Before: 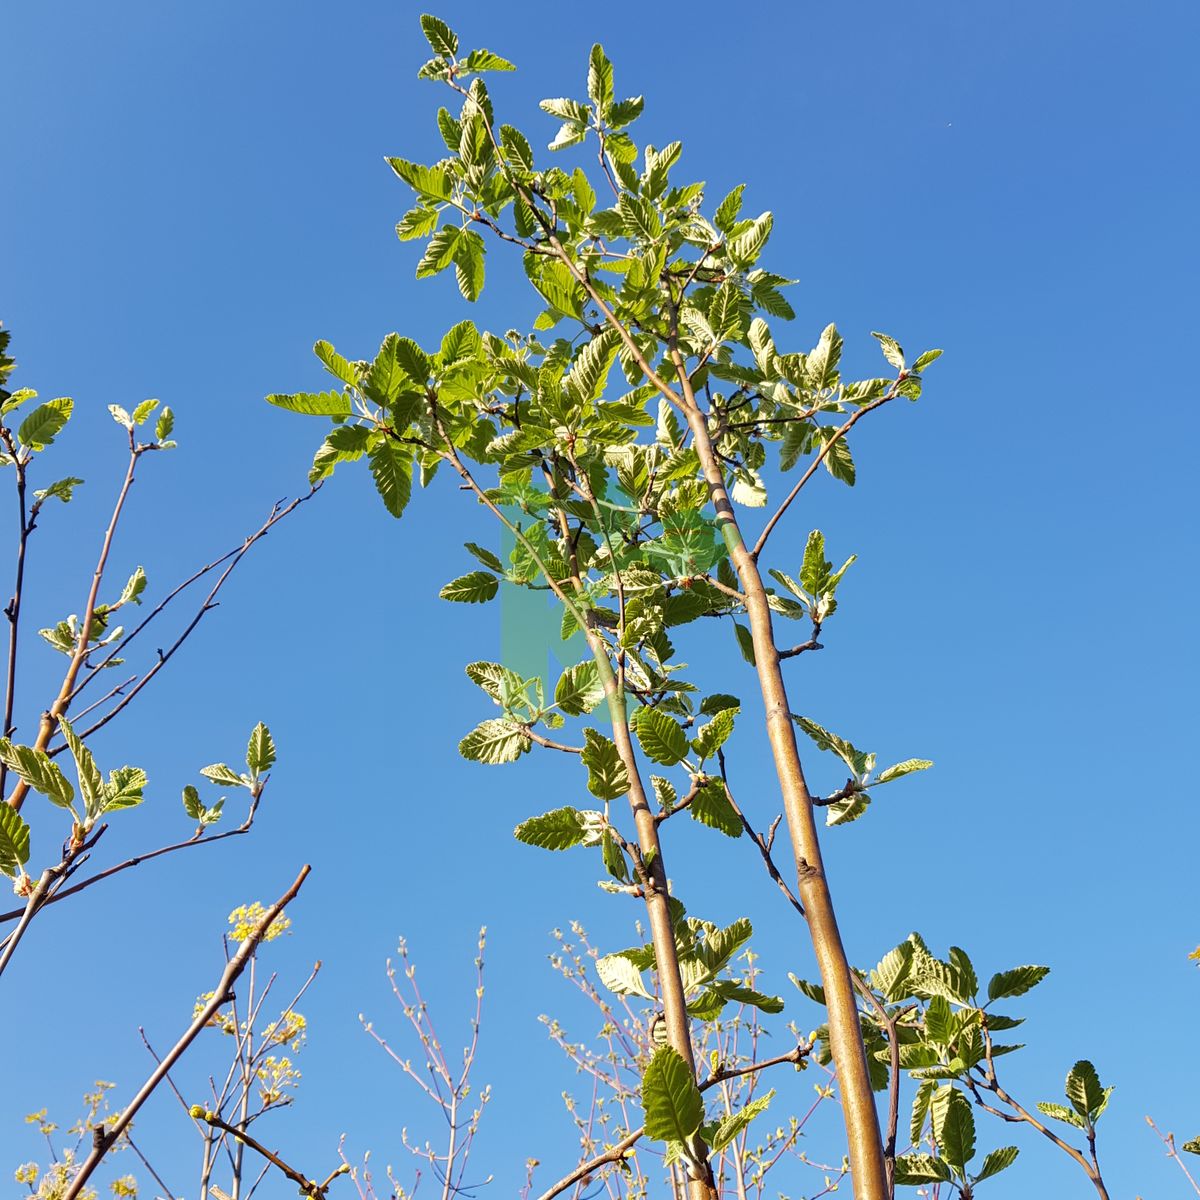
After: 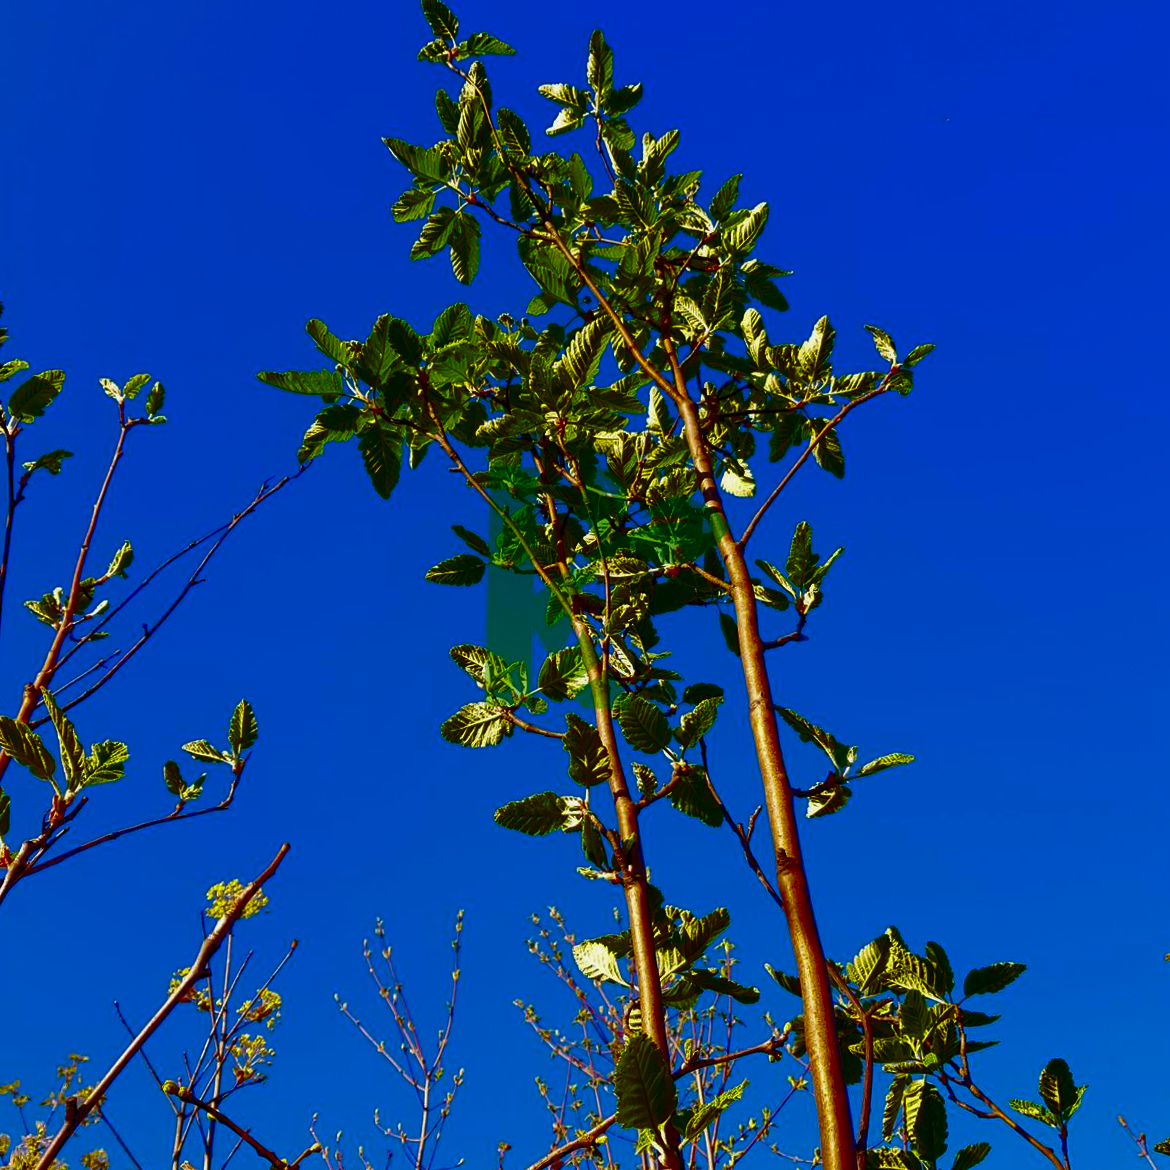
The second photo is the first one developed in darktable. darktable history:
contrast brightness saturation: brightness -0.99, saturation 0.986
color balance rgb: global offset › luminance -0.498%, perceptual saturation grading › global saturation 0.874%, perceptual saturation grading › highlights -19.963%, perceptual saturation grading › shadows 20.435%, global vibrance 39.174%
crop and rotate: angle -1.47°
exposure: exposure -0.04 EV, compensate exposure bias true, compensate highlight preservation false
